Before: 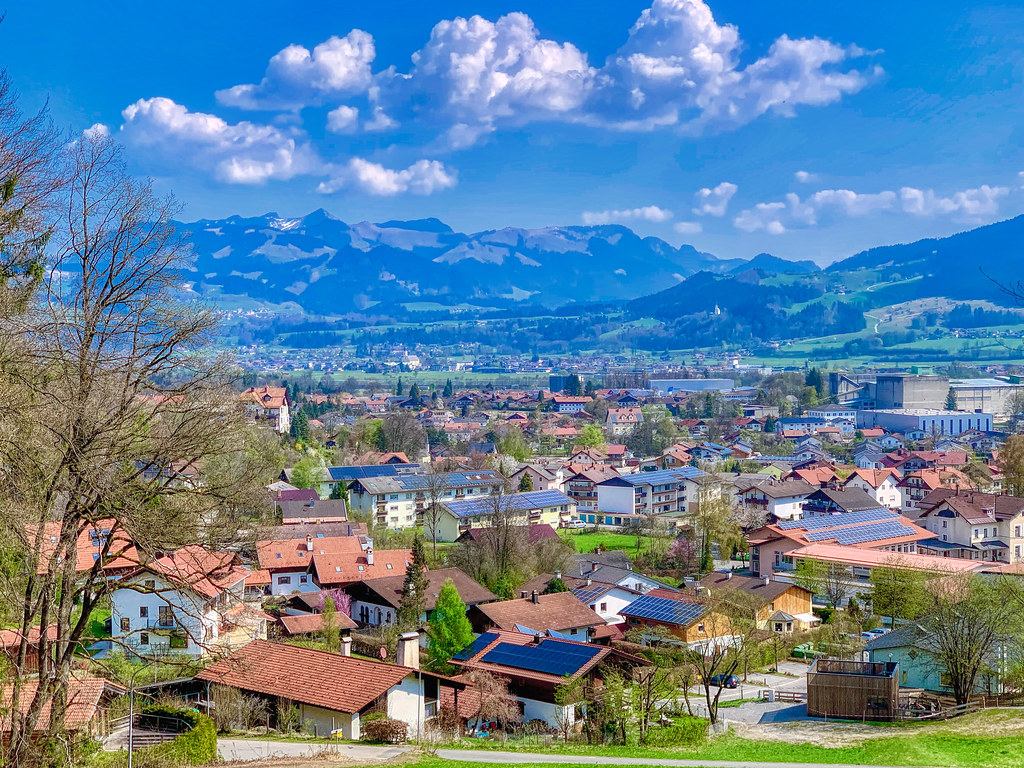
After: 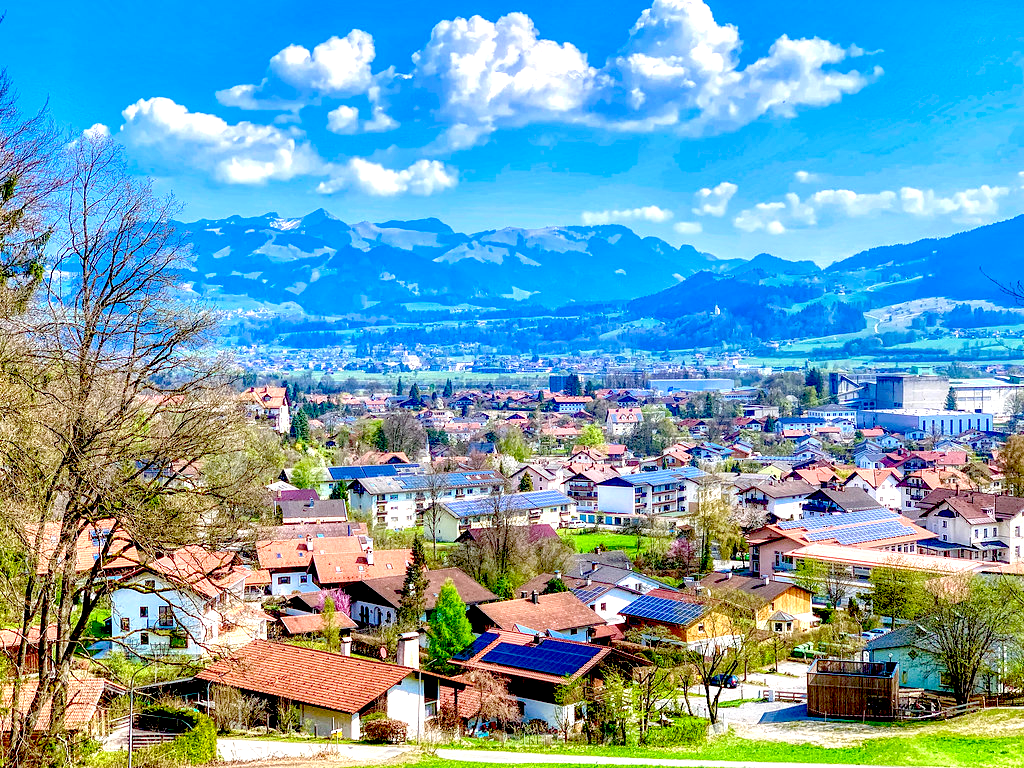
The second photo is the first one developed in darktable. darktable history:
exposure: black level correction 0.033, exposure 0.909 EV, compensate highlight preservation false
